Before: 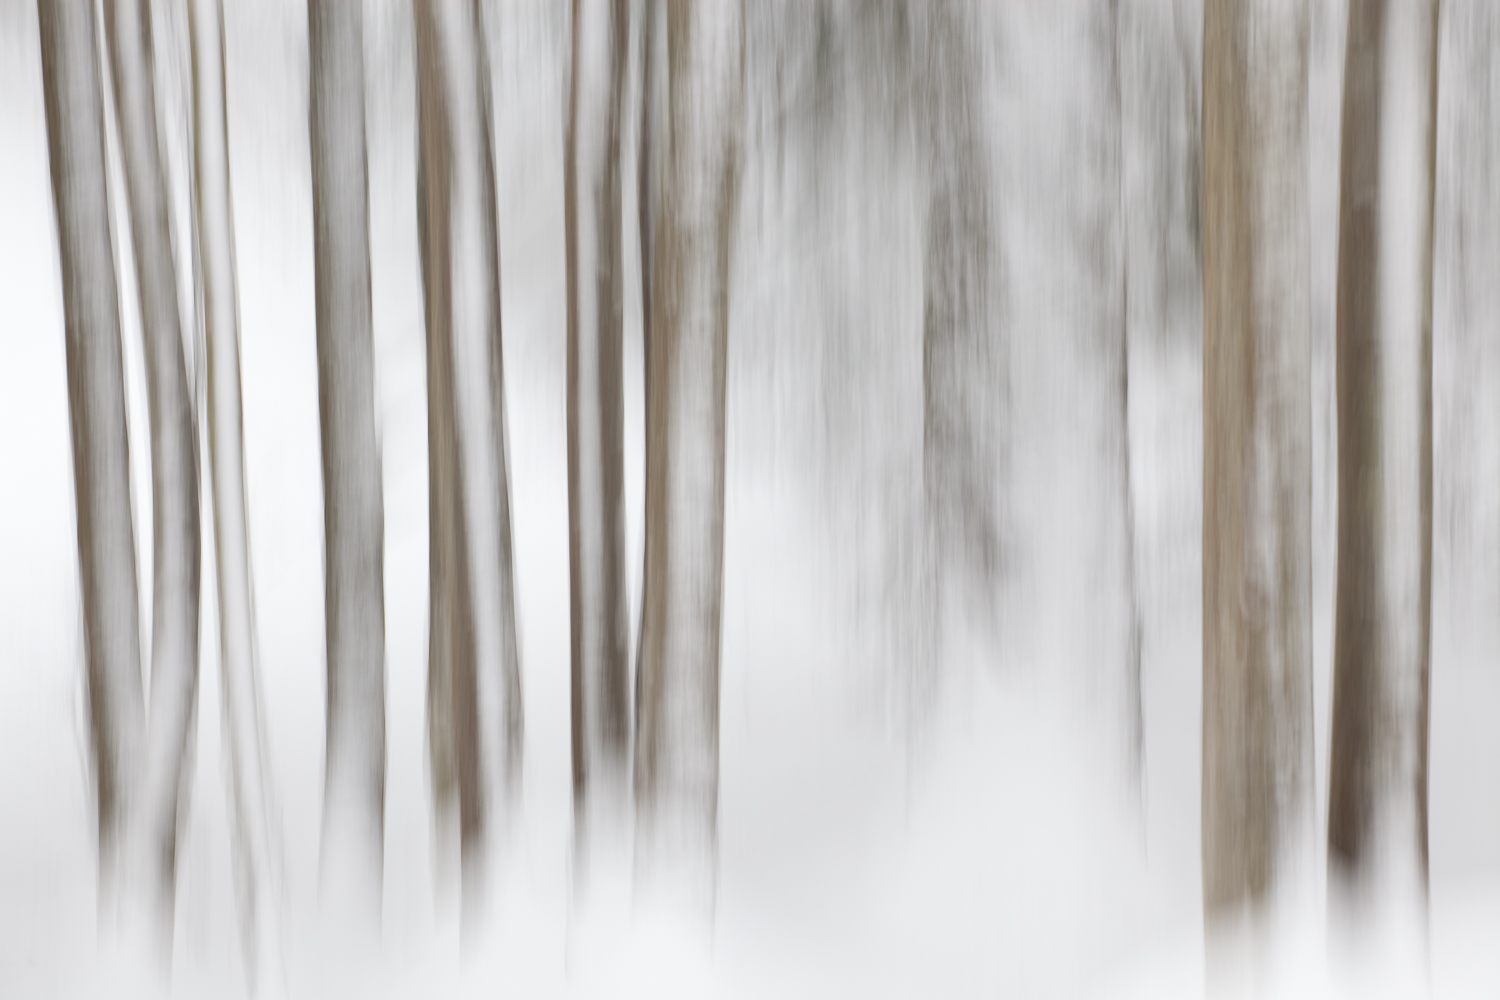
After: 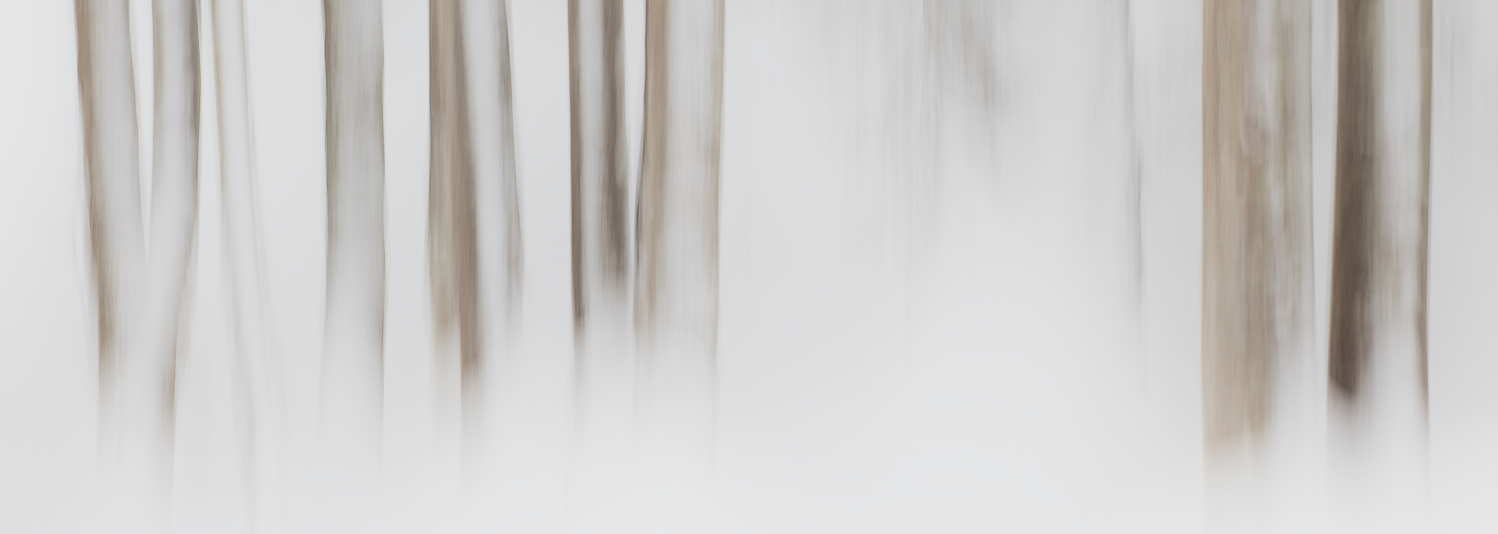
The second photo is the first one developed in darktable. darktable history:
local contrast: mode bilateral grid, contrast 21, coarseness 50, detail 119%, midtone range 0.2
crop and rotate: top 46.577%, right 0.11%
filmic rgb: black relative exposure -7.65 EV, white relative exposure 4.56 EV, hardness 3.61, preserve chrominance RGB euclidean norm, color science v5 (2021), contrast in shadows safe, contrast in highlights safe
shadows and highlights: highlights 70.41, soften with gaussian
